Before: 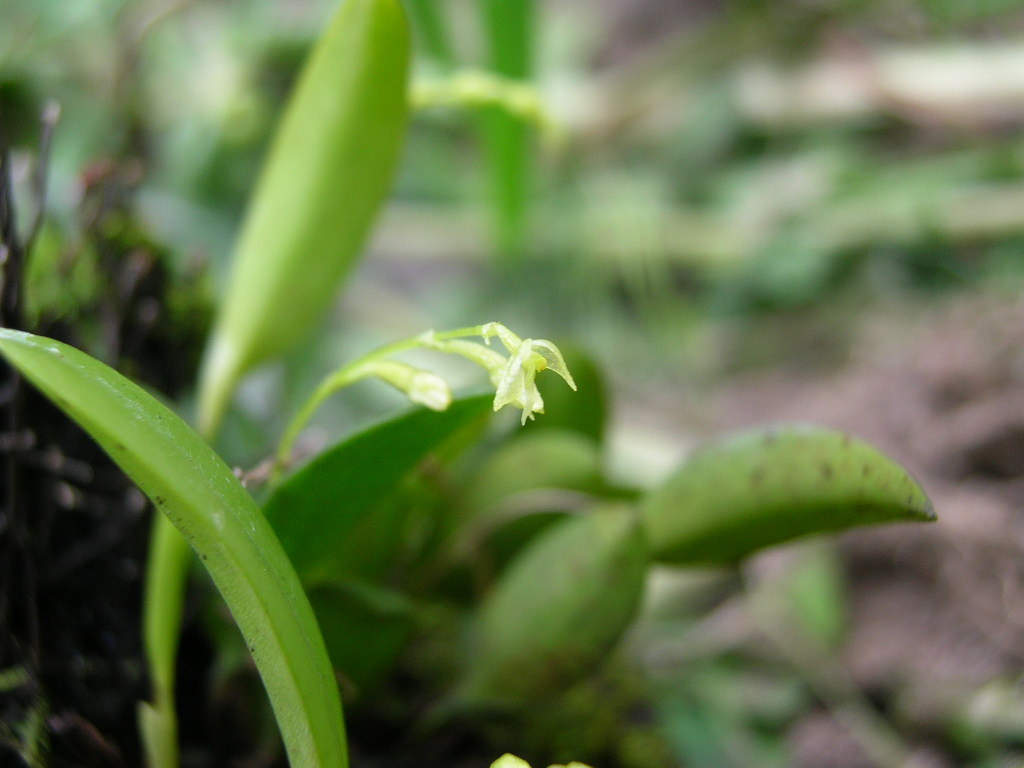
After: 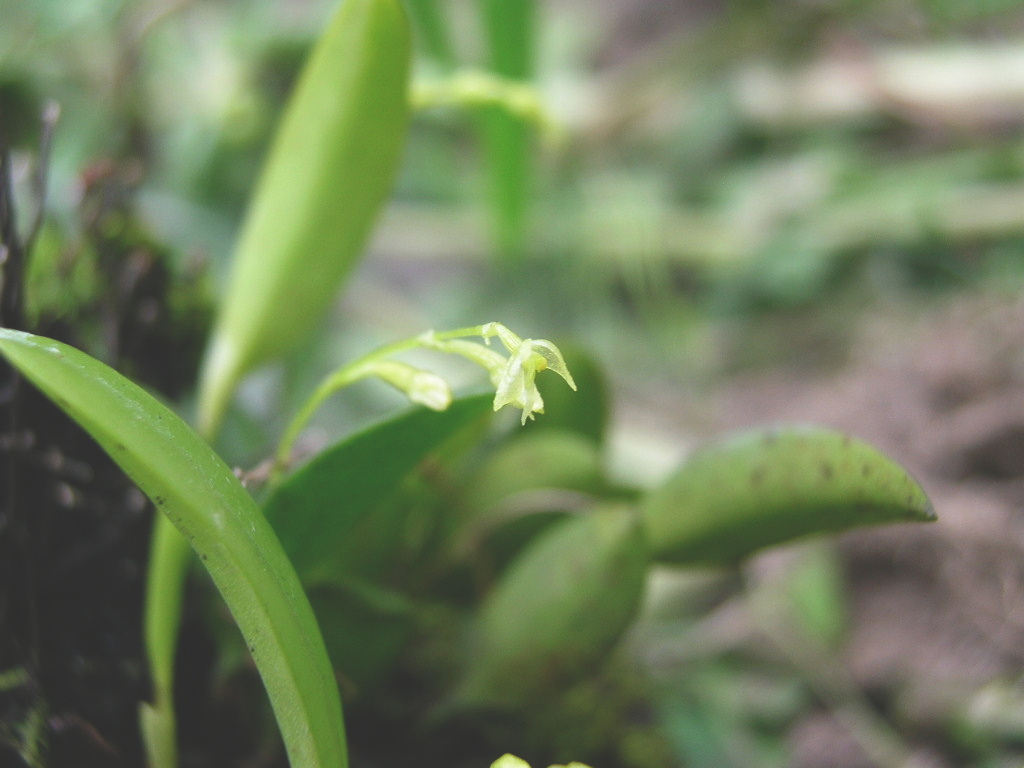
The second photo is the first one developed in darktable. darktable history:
exposure: black level correction -0.028, compensate highlight preservation false
